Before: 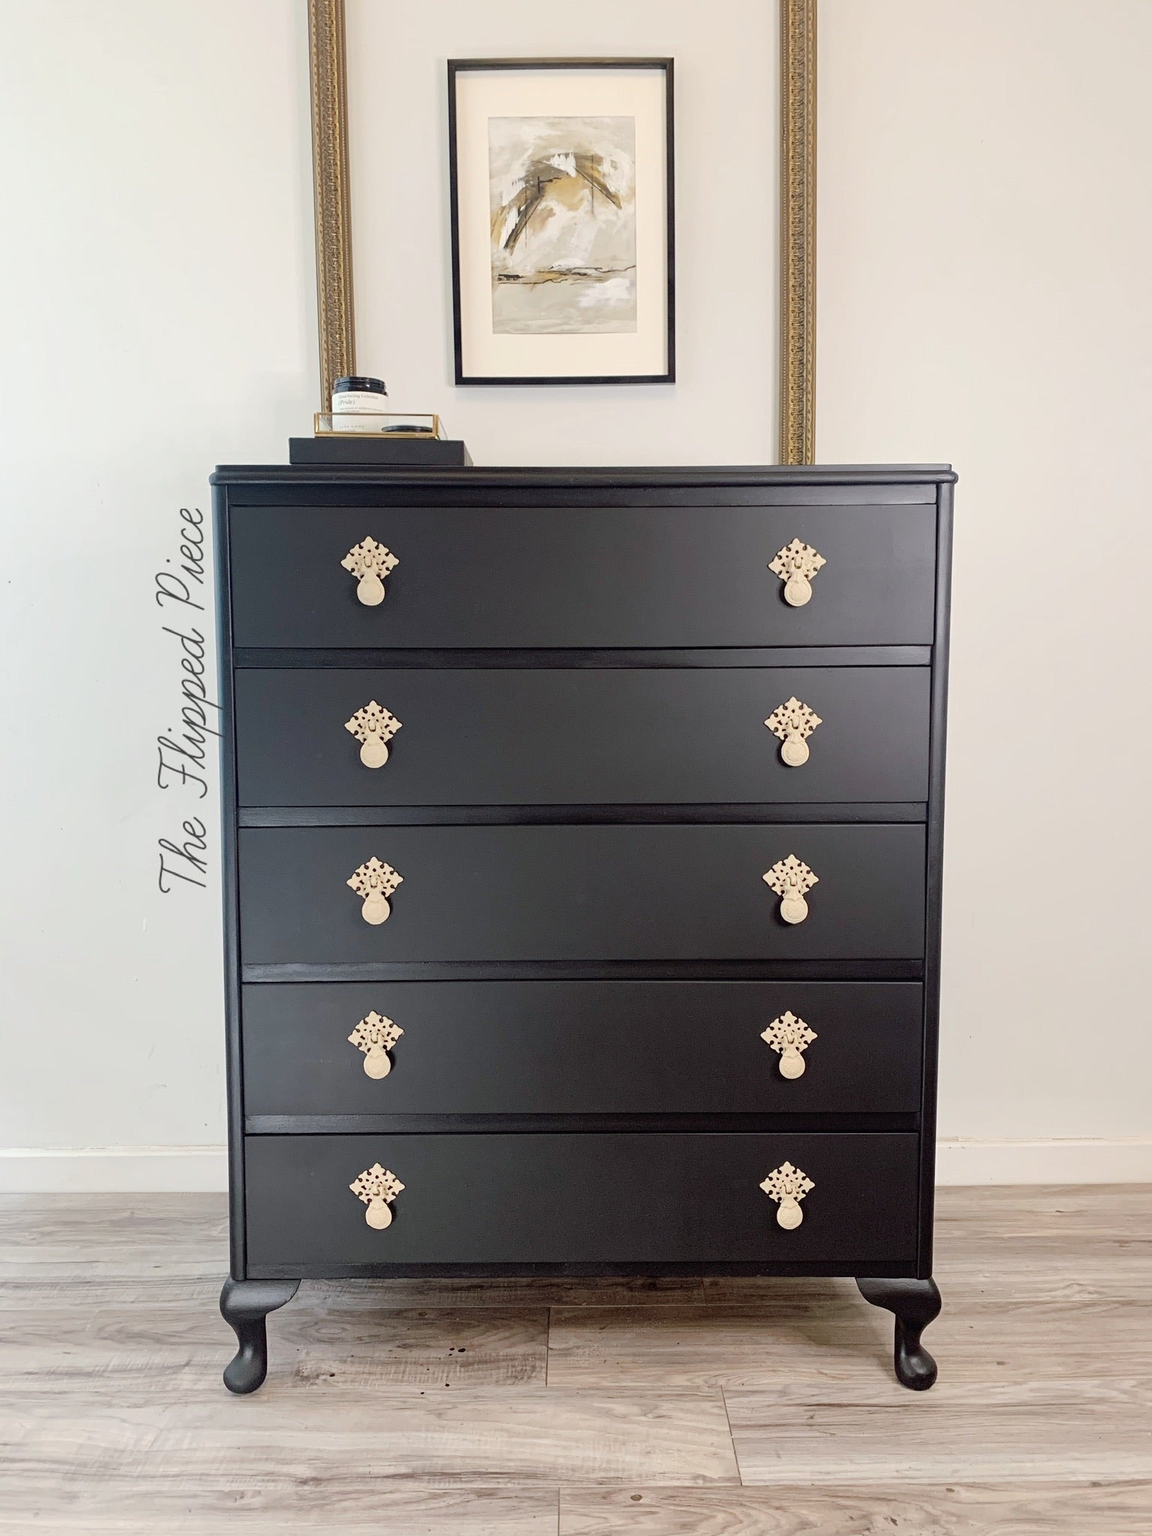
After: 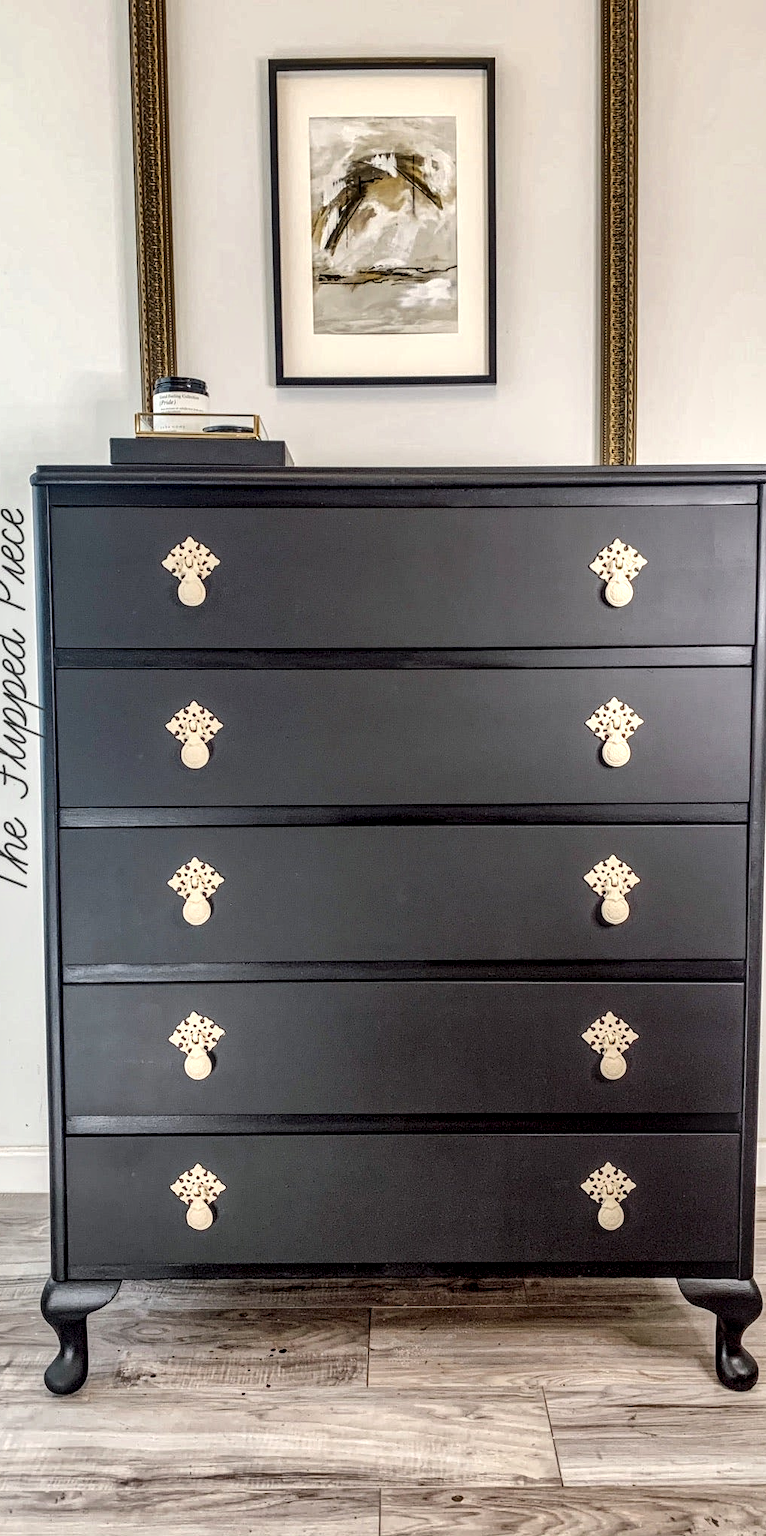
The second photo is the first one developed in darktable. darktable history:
shadows and highlights: shadows 25.57, highlights -48.35, soften with gaussian
local contrast: highlights 0%, shadows 7%, detail 182%
exposure: exposure 0.151 EV, compensate highlight preservation false
crop and rotate: left 15.593%, right 17.811%
